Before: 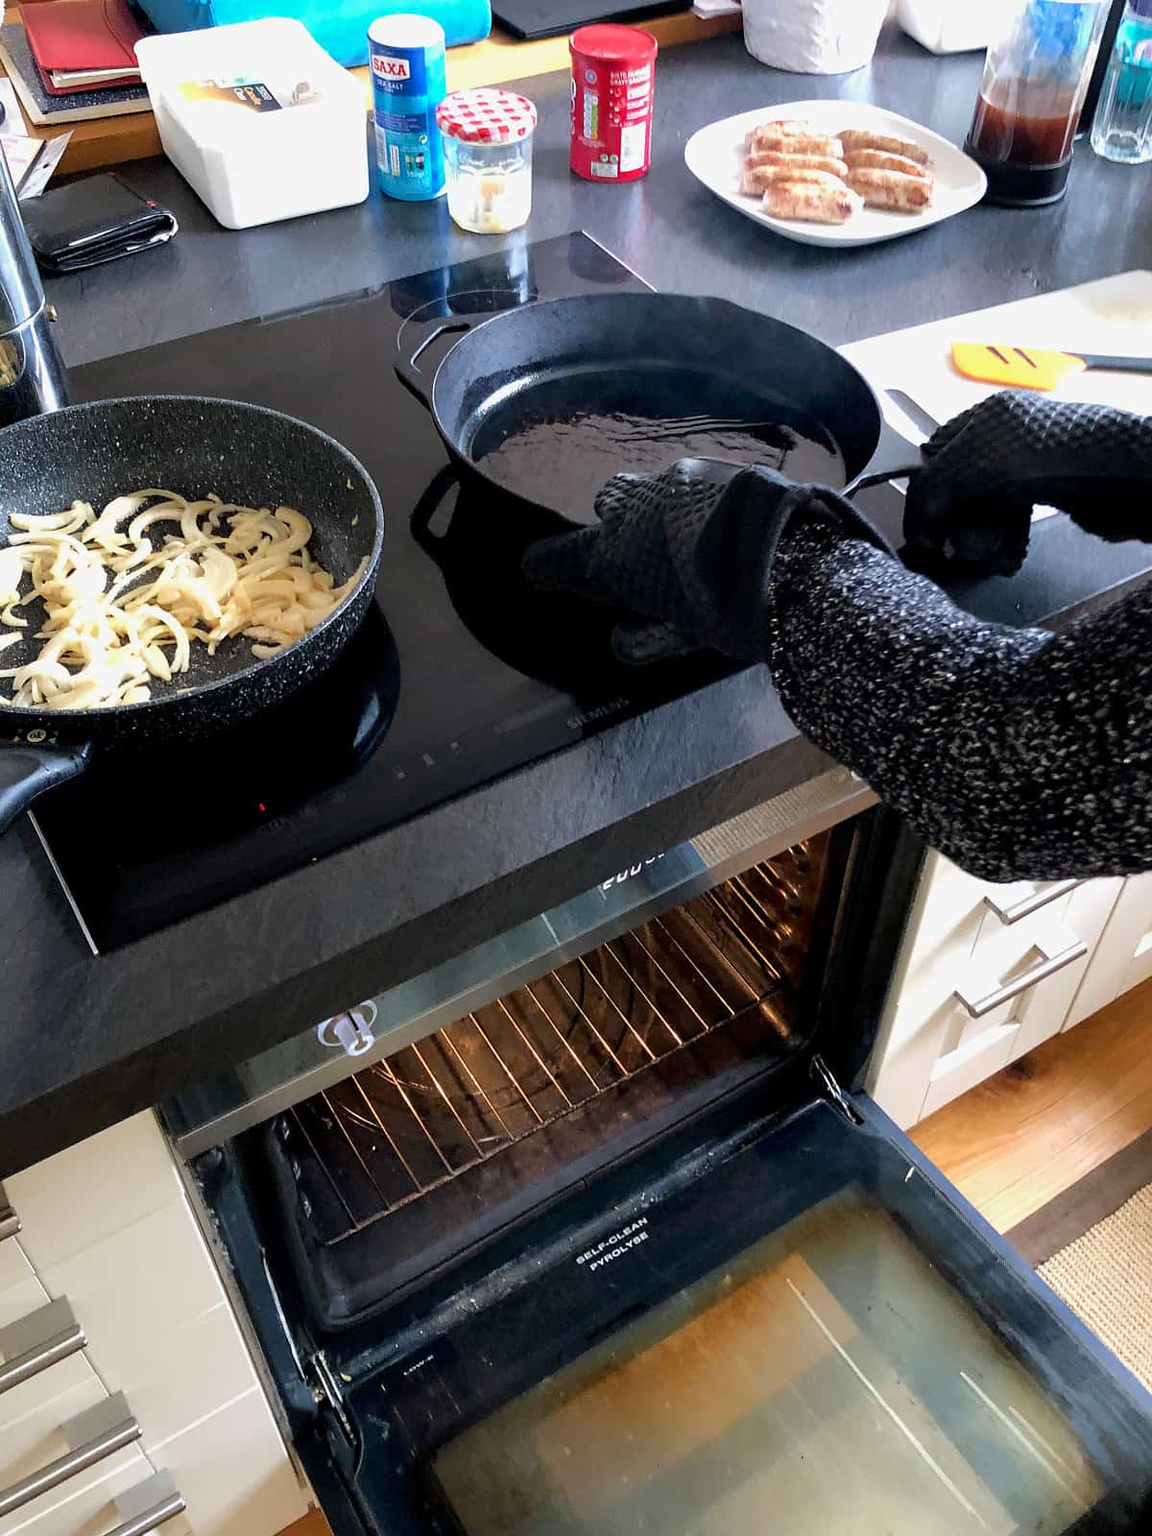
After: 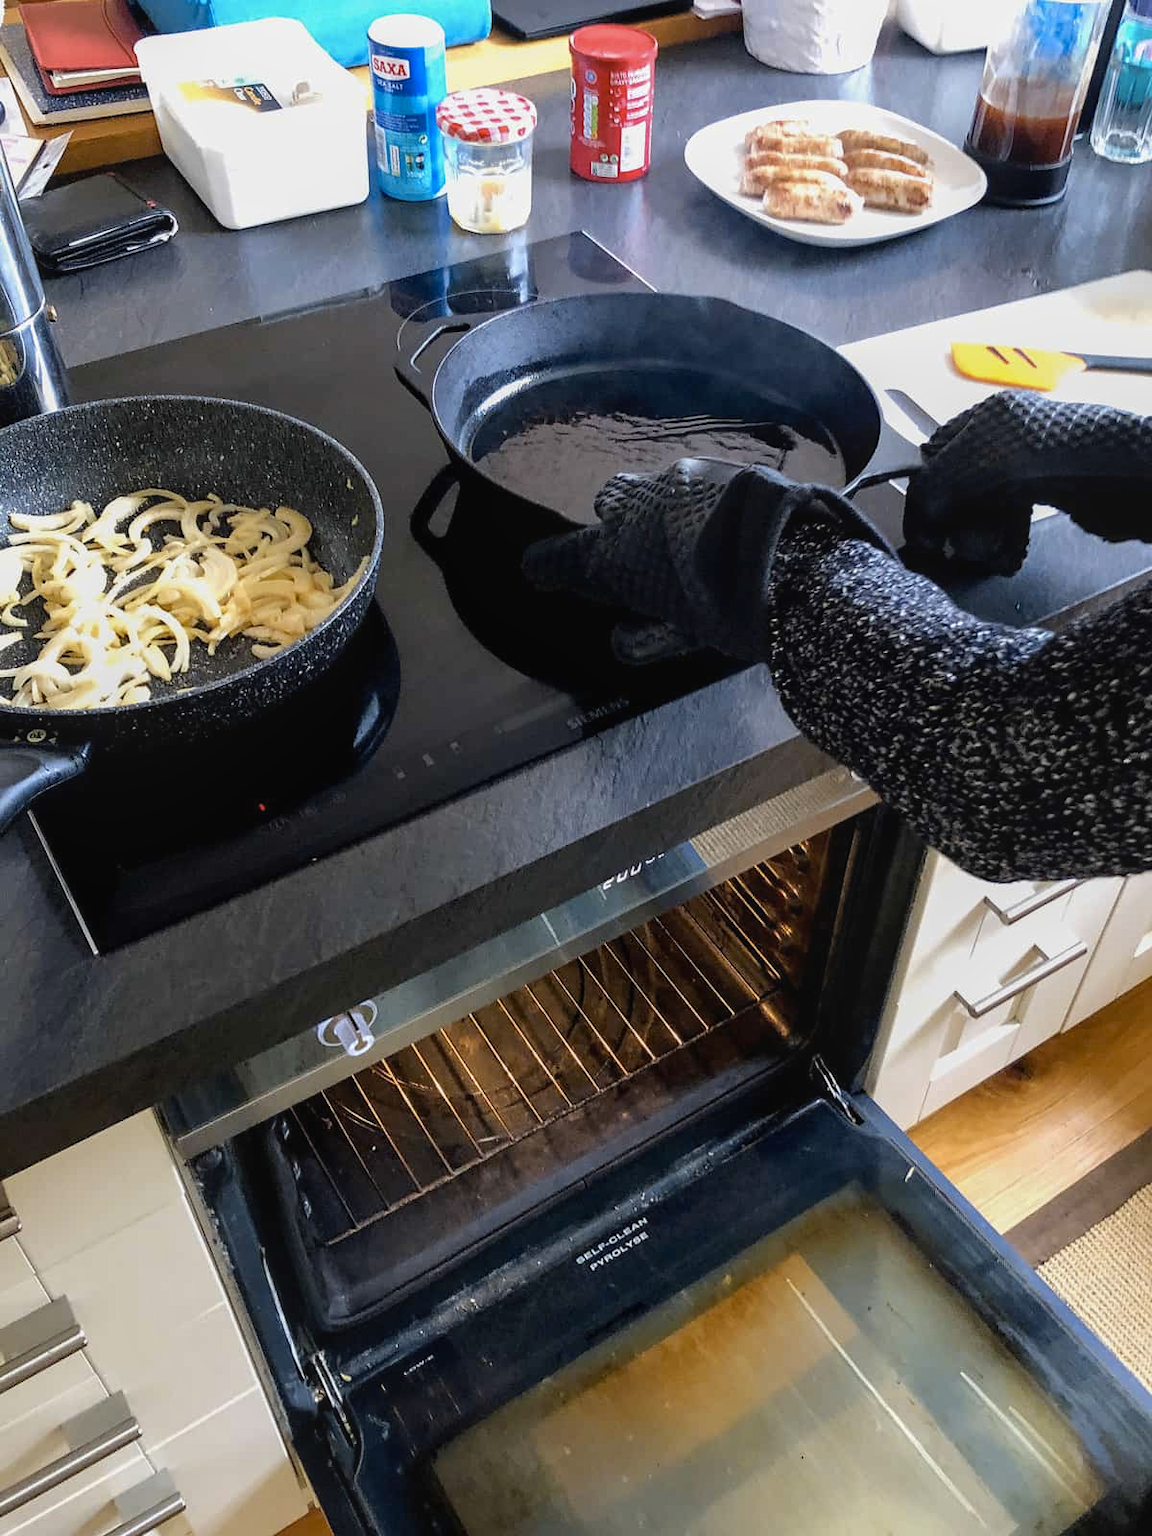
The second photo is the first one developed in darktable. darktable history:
local contrast: detail 110%
color contrast: green-magenta contrast 0.8, blue-yellow contrast 1.1, unbound 0
